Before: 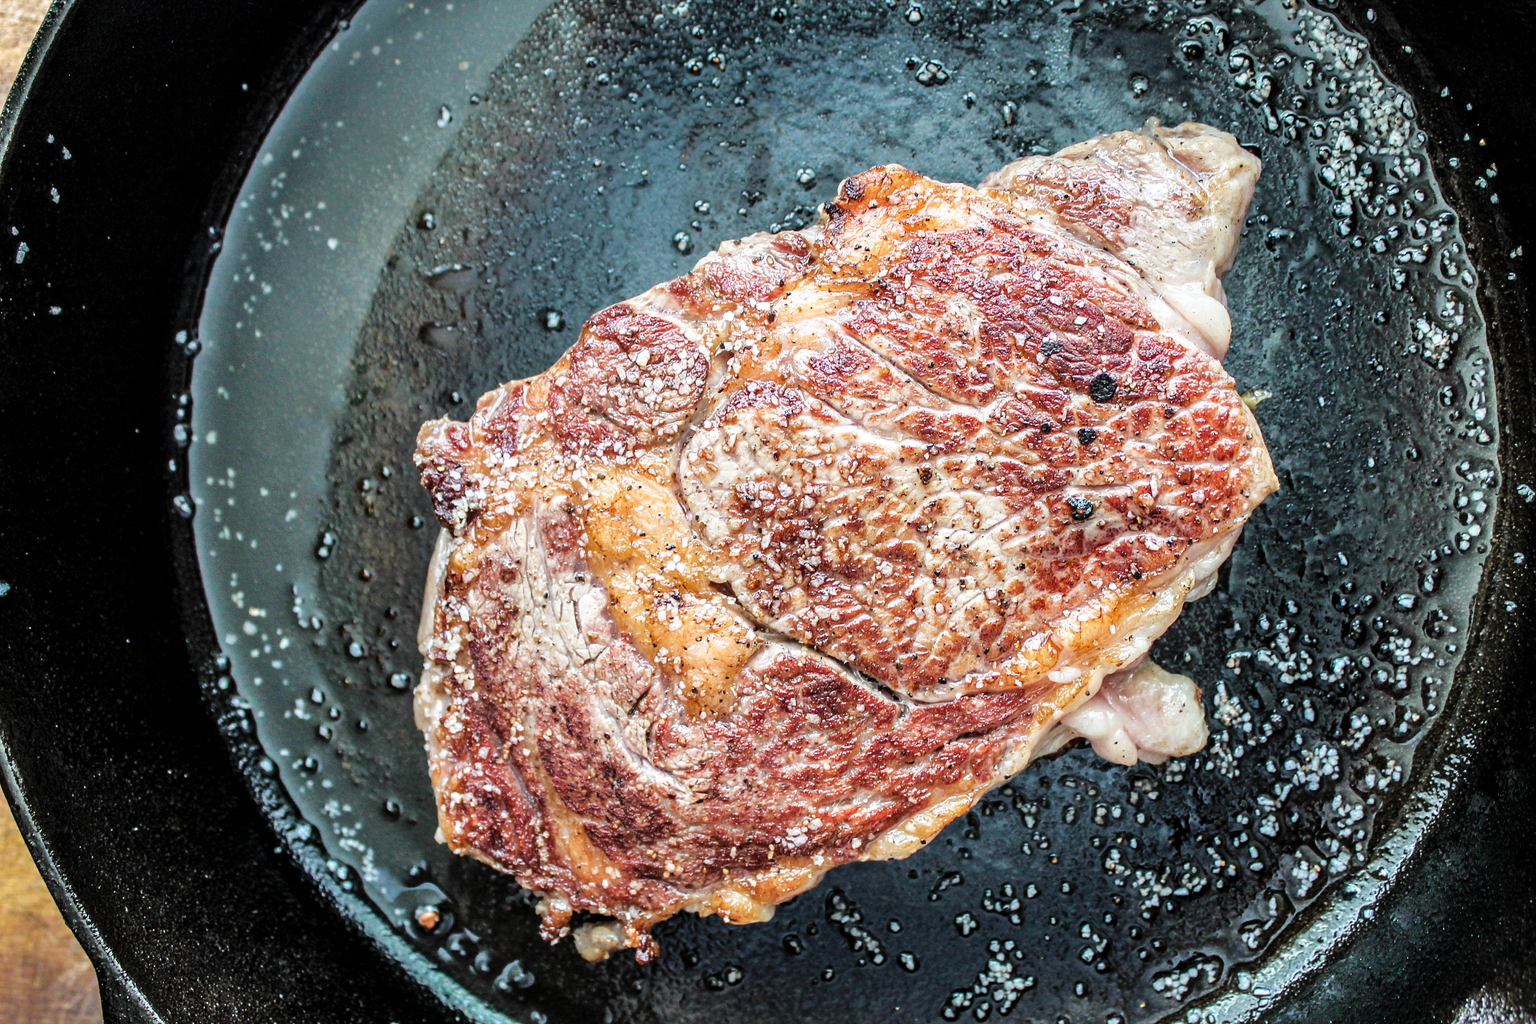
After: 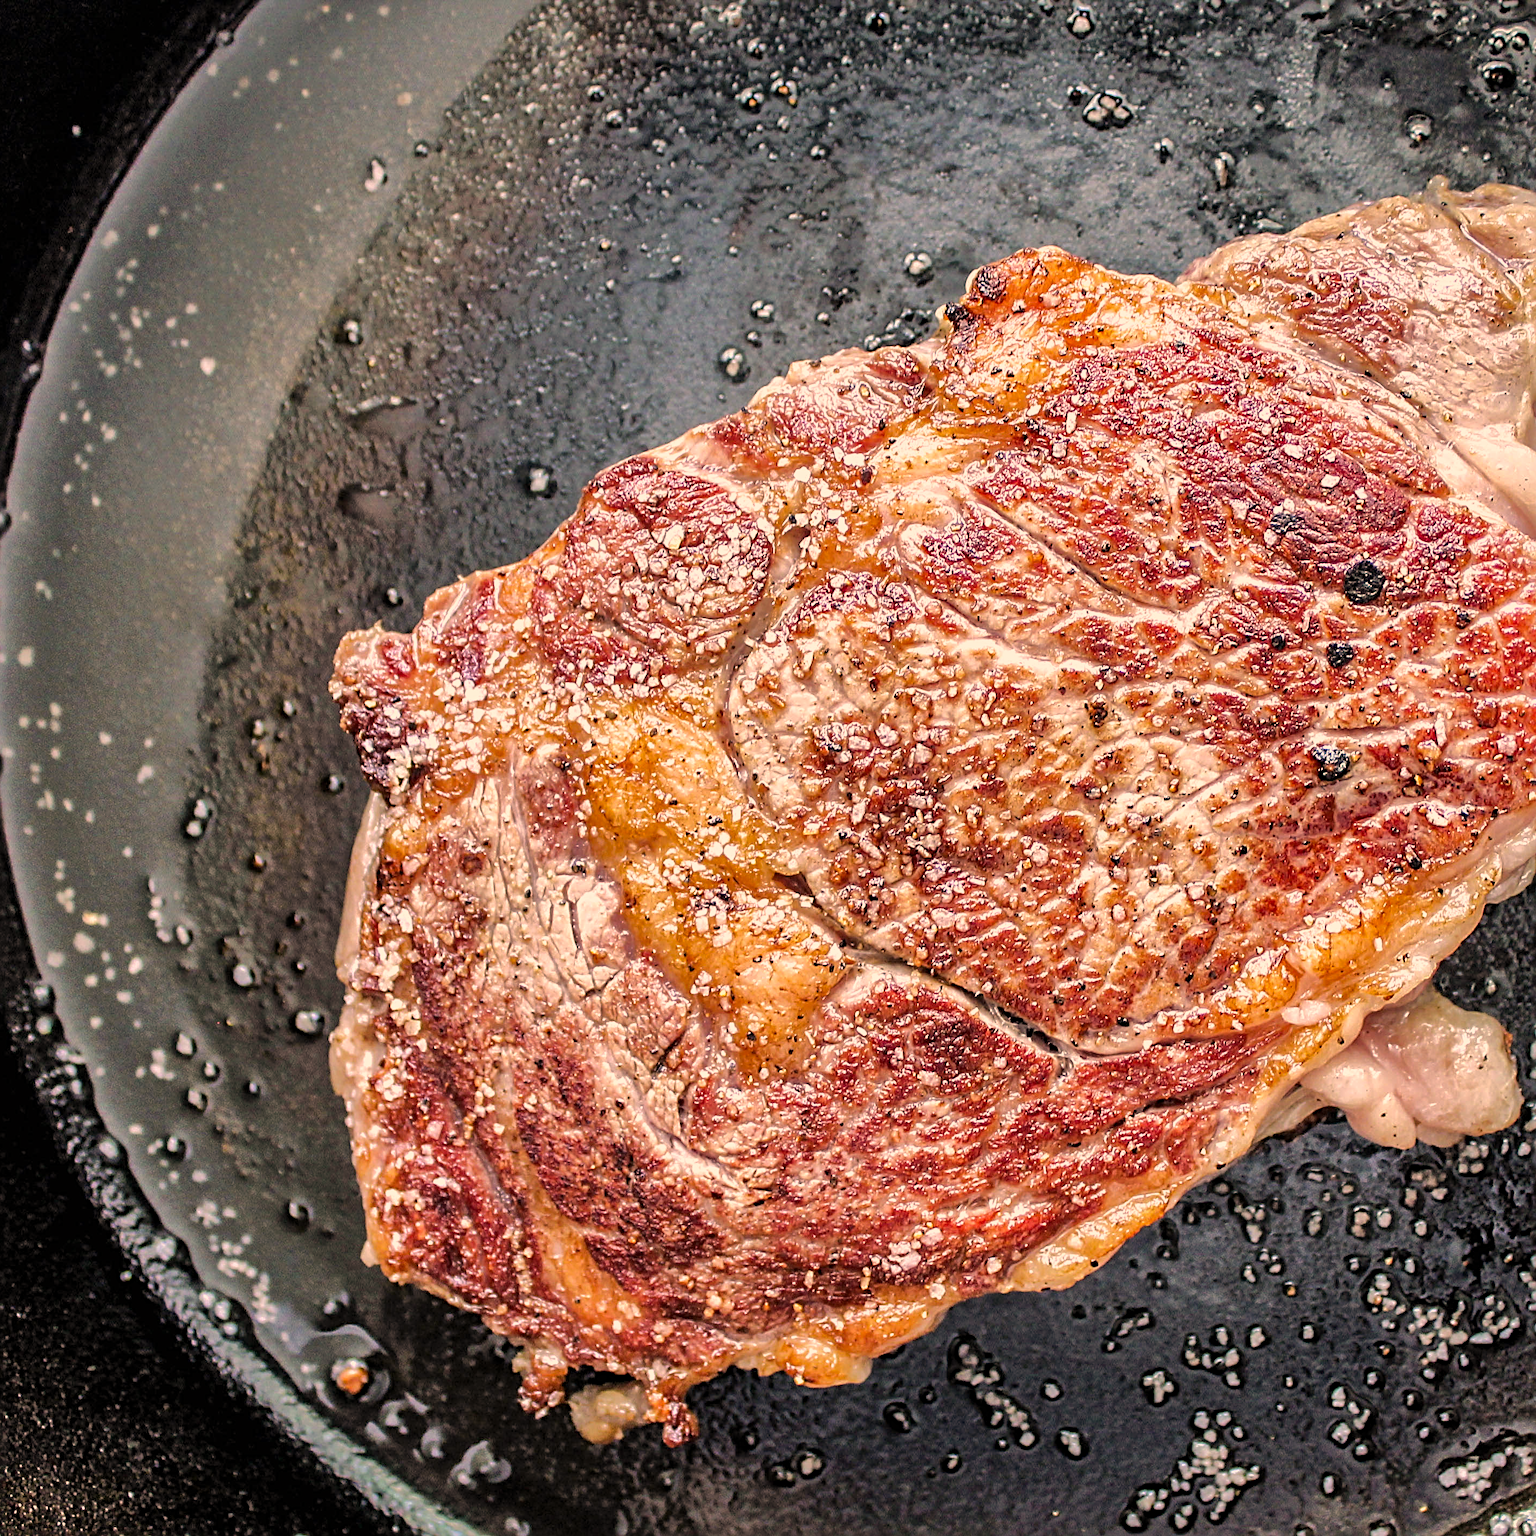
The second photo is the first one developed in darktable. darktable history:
tone equalizer: on, module defaults
color correction: highlights a* 21.88, highlights b* 22.25
shadows and highlights: shadows 40, highlights -60
crop and rotate: left 12.648%, right 20.685%
sharpen: radius 4
